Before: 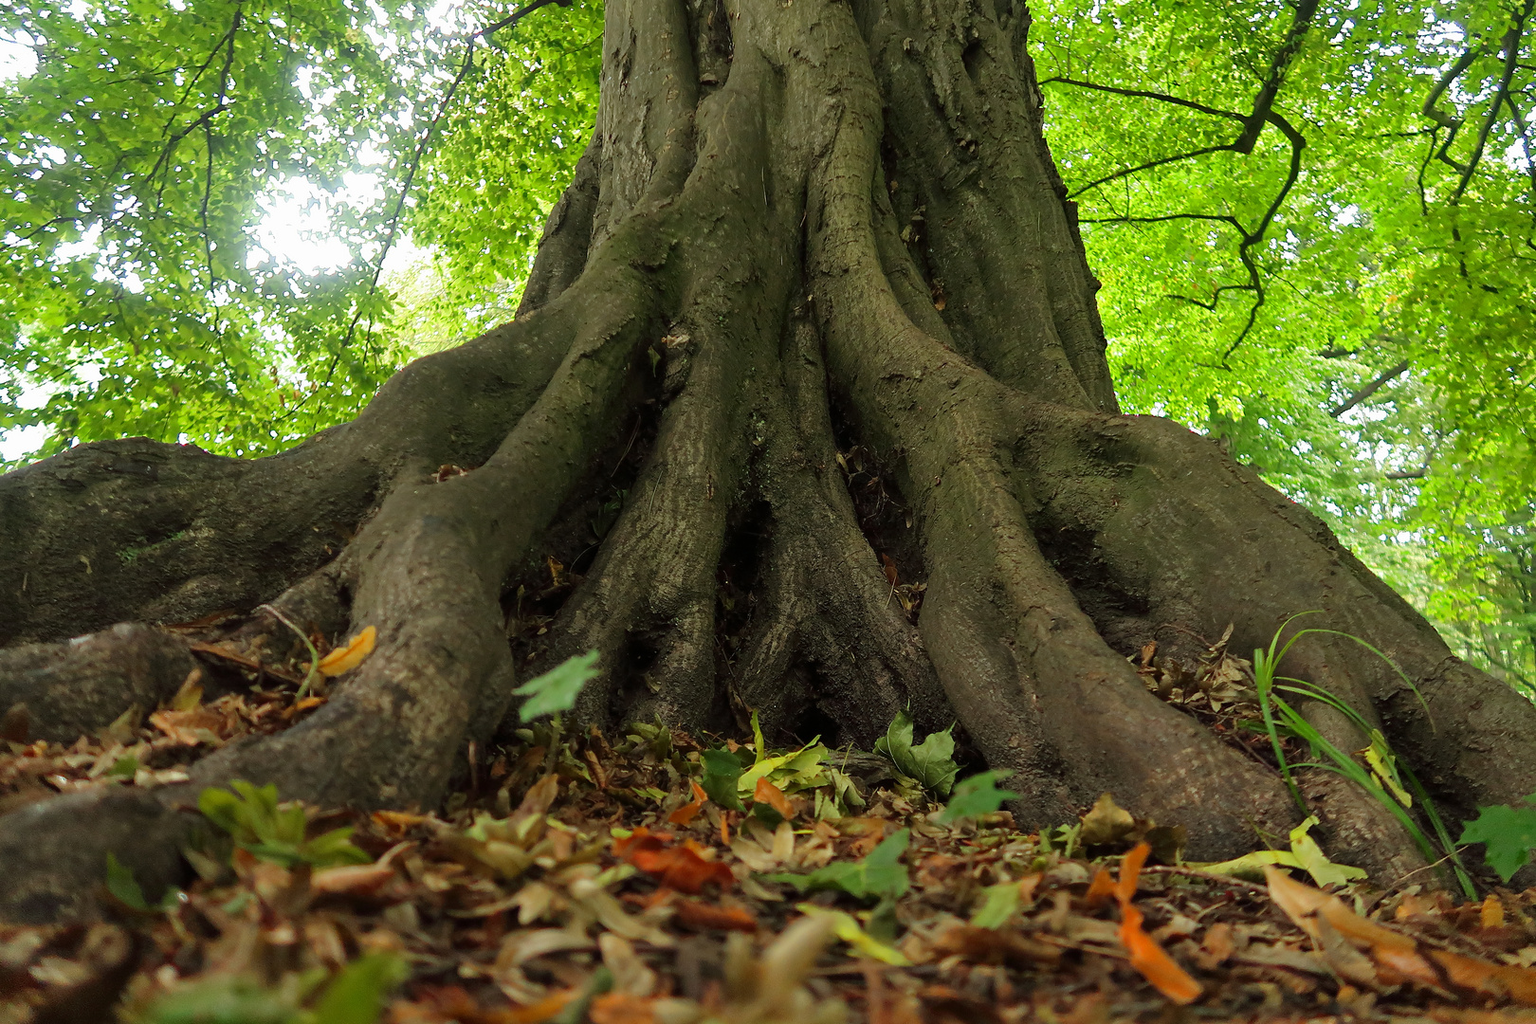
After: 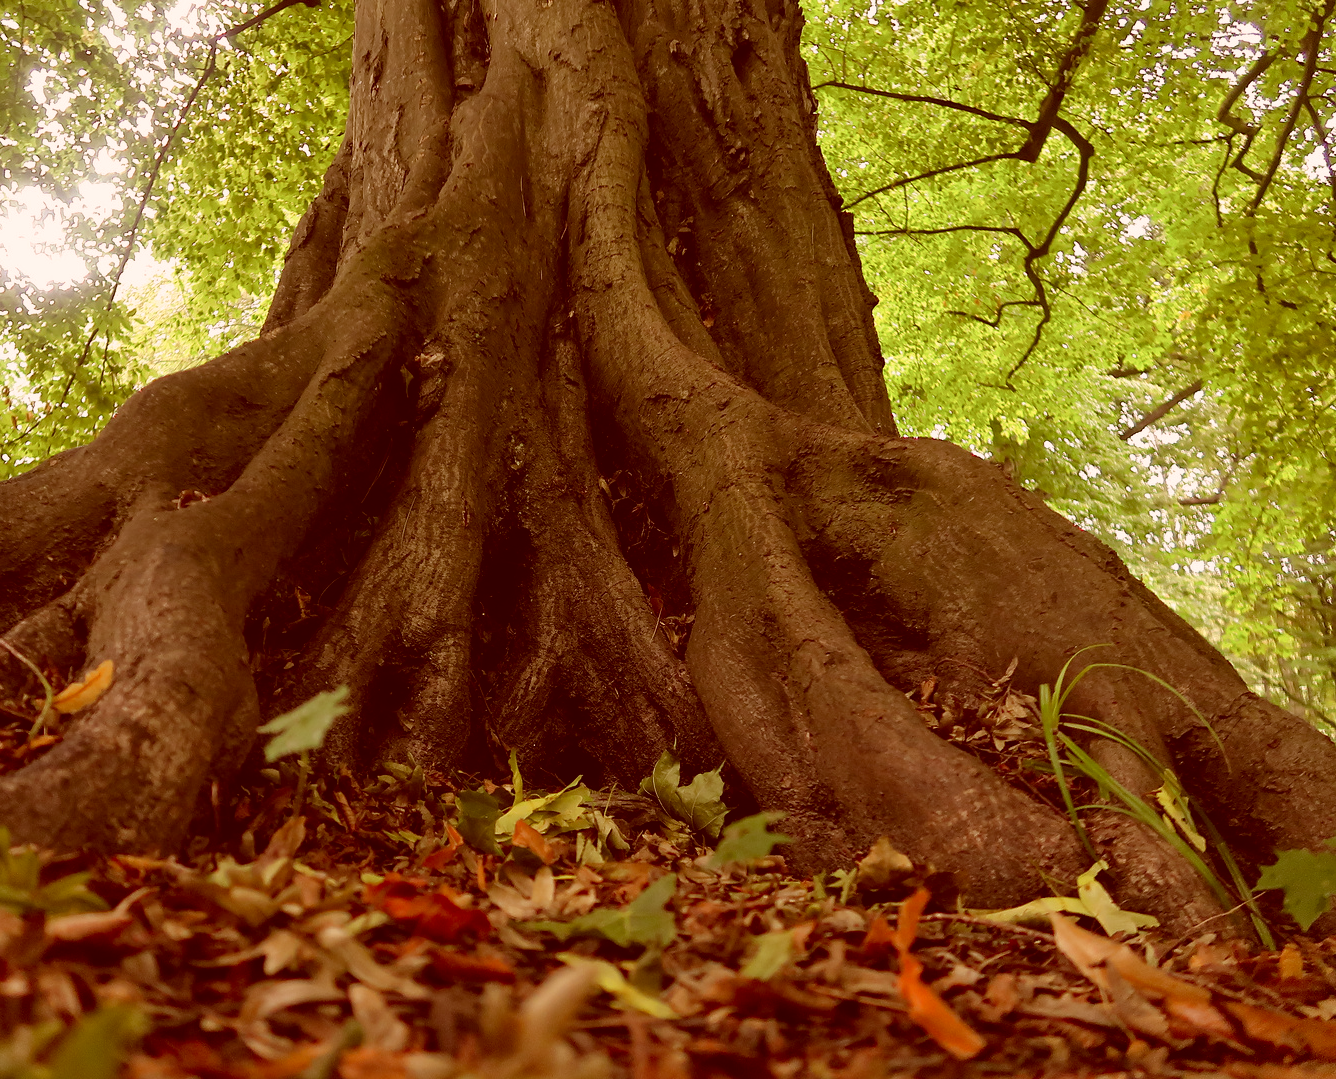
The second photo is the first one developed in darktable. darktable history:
crop: left 17.477%, bottom 0.031%
color correction: highlights a* 9.53, highlights b* 8.54, shadows a* 39.55, shadows b* 39.55, saturation 0.767
exposure: exposure -0.04 EV, compensate exposure bias true, compensate highlight preservation false
